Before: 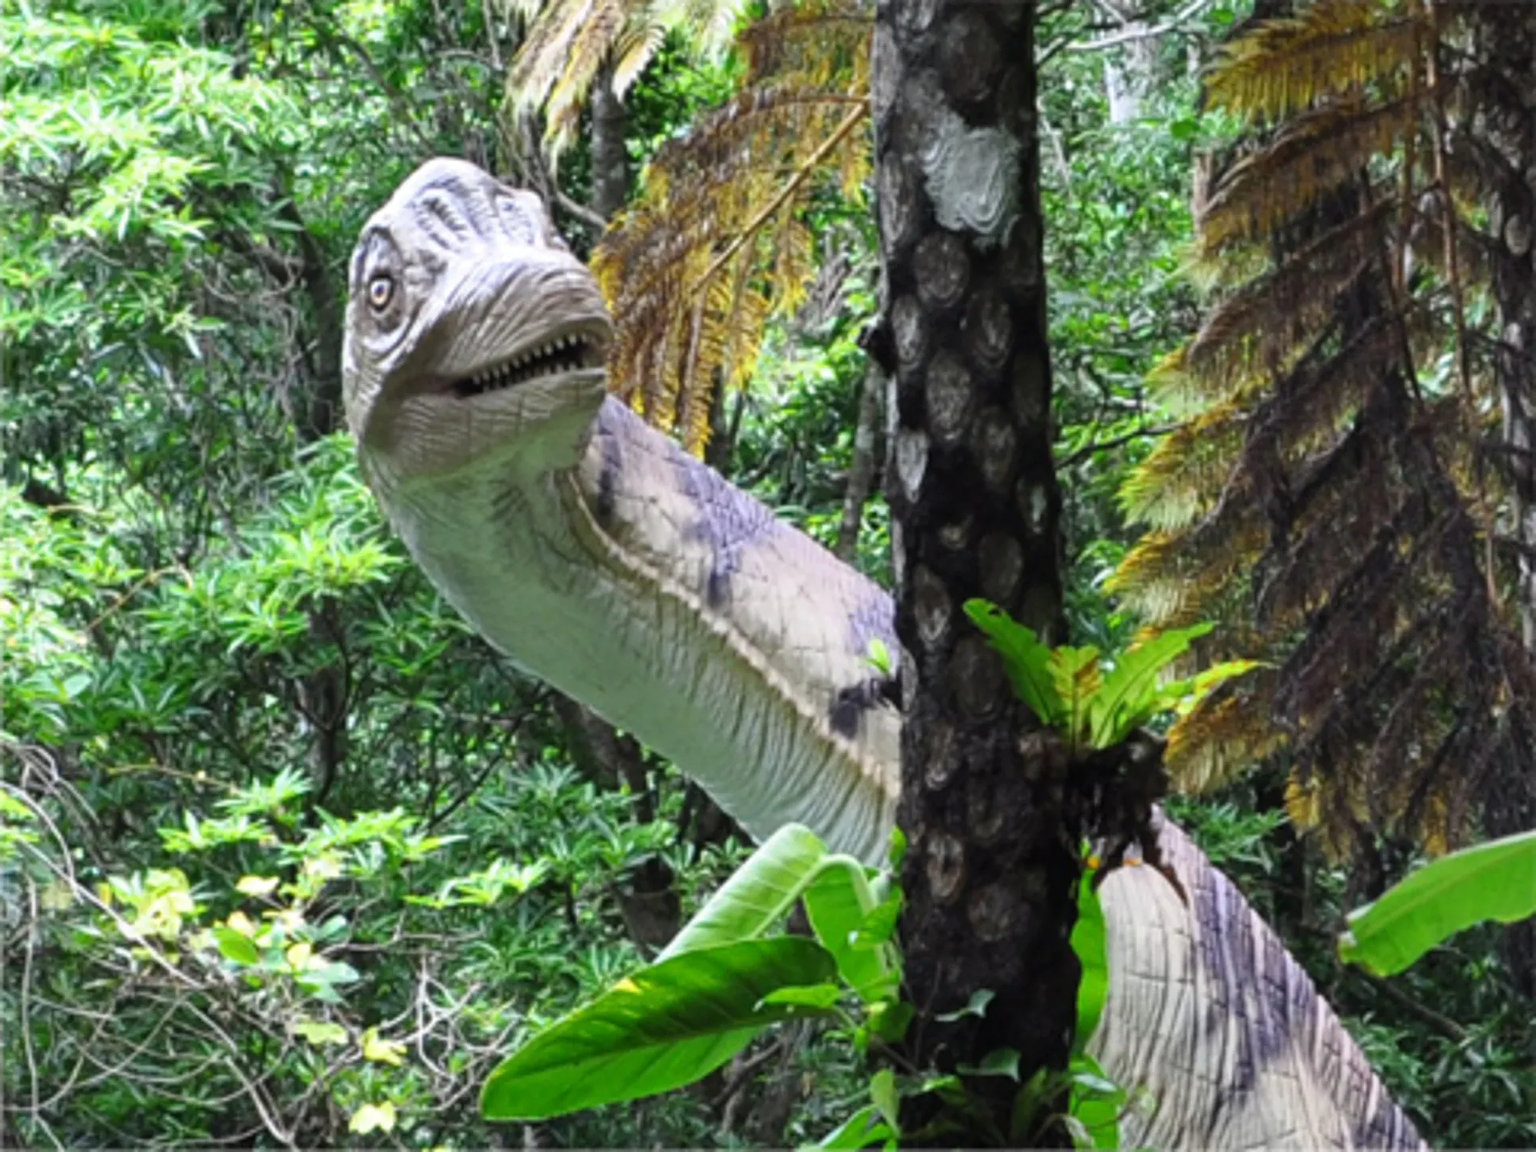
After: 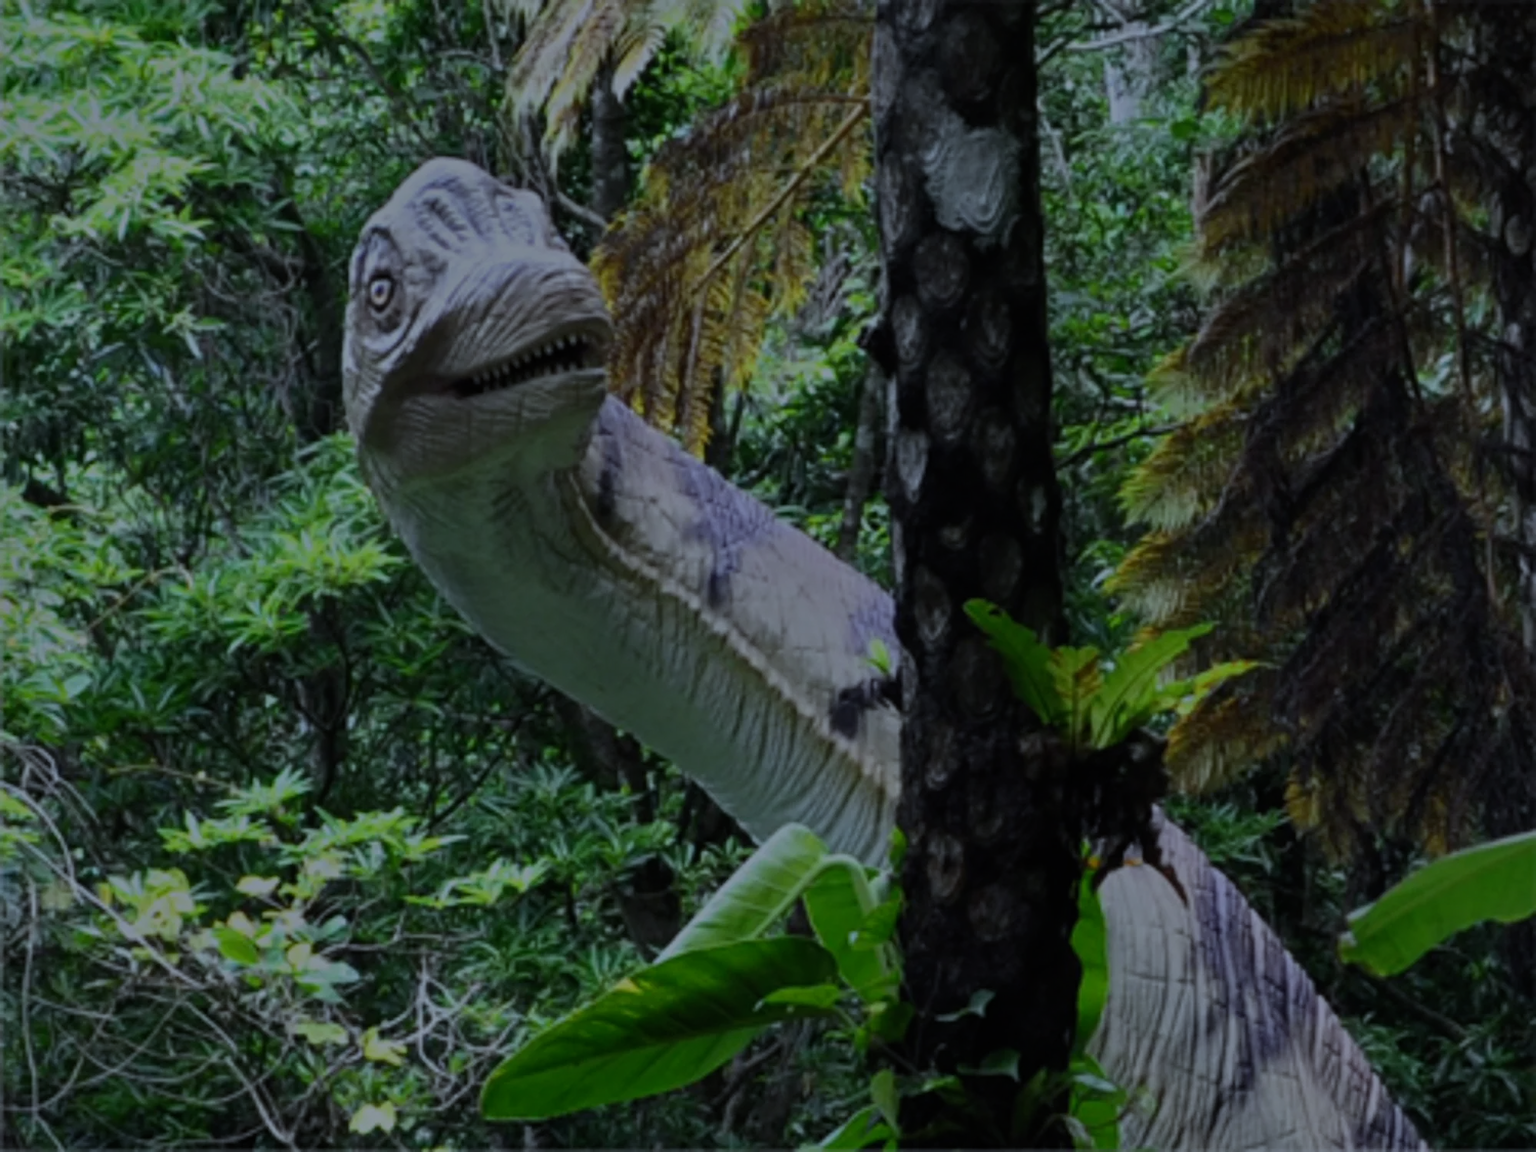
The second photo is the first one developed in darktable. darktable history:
exposure: exposure -0.04 EV, compensate highlight preservation false
white balance: red 0.924, blue 1.095
tone equalizer: -8 EV -2 EV, -7 EV -2 EV, -6 EV -2 EV, -5 EV -2 EV, -4 EV -2 EV, -3 EV -2 EV, -2 EV -2 EV, -1 EV -1.63 EV, +0 EV -2 EV
